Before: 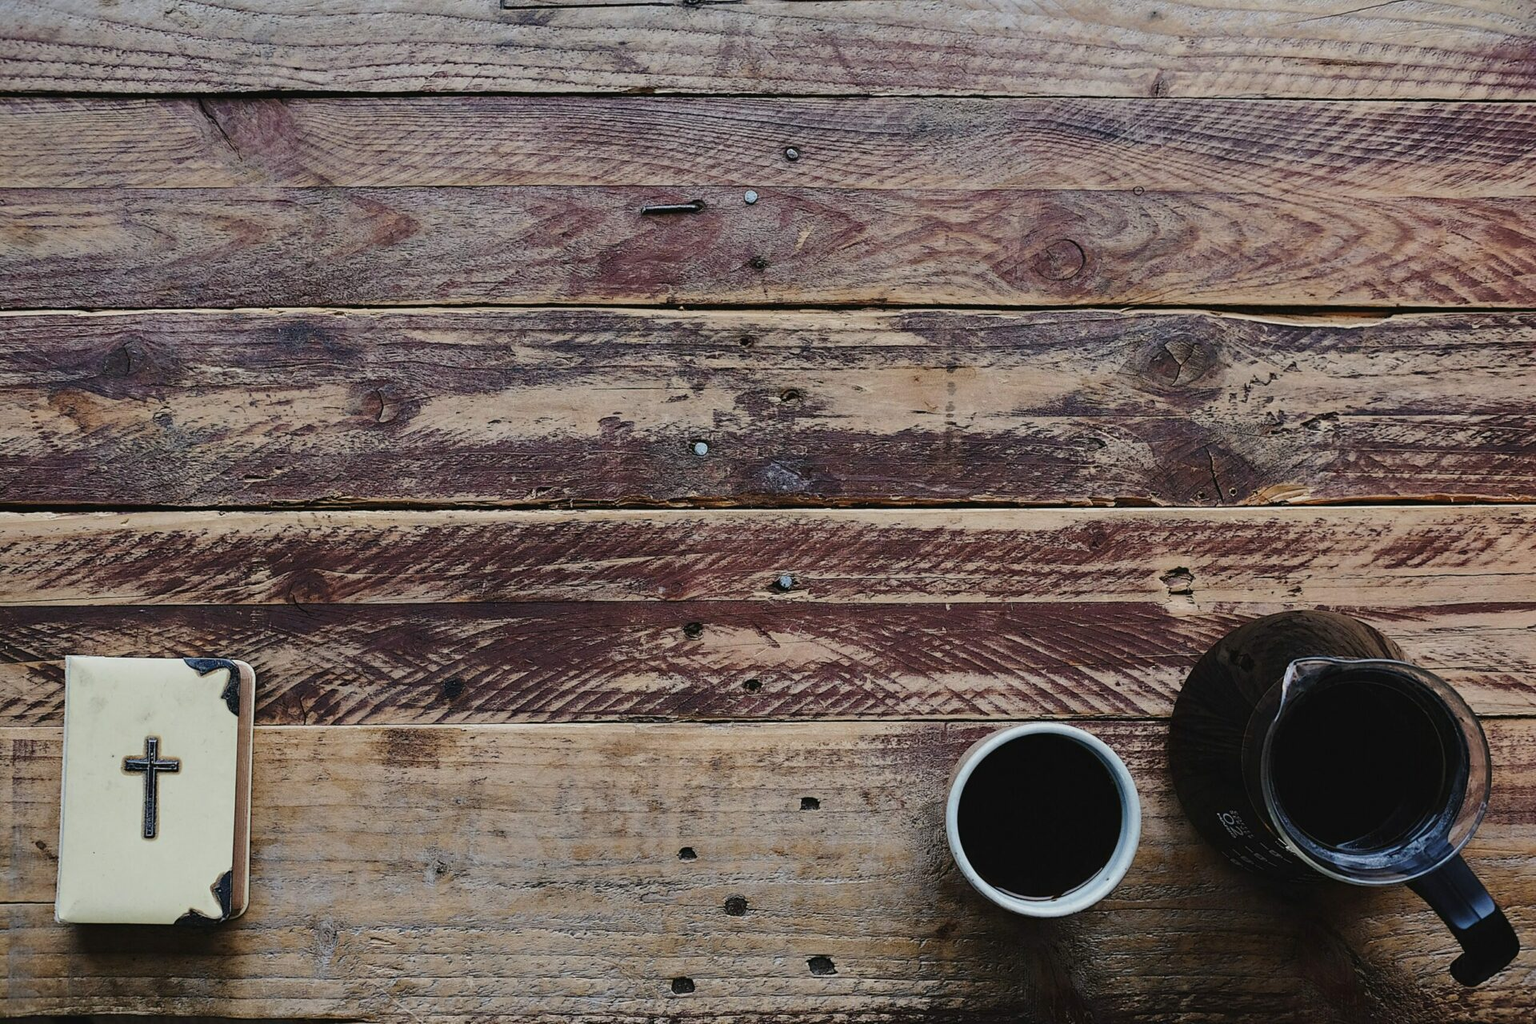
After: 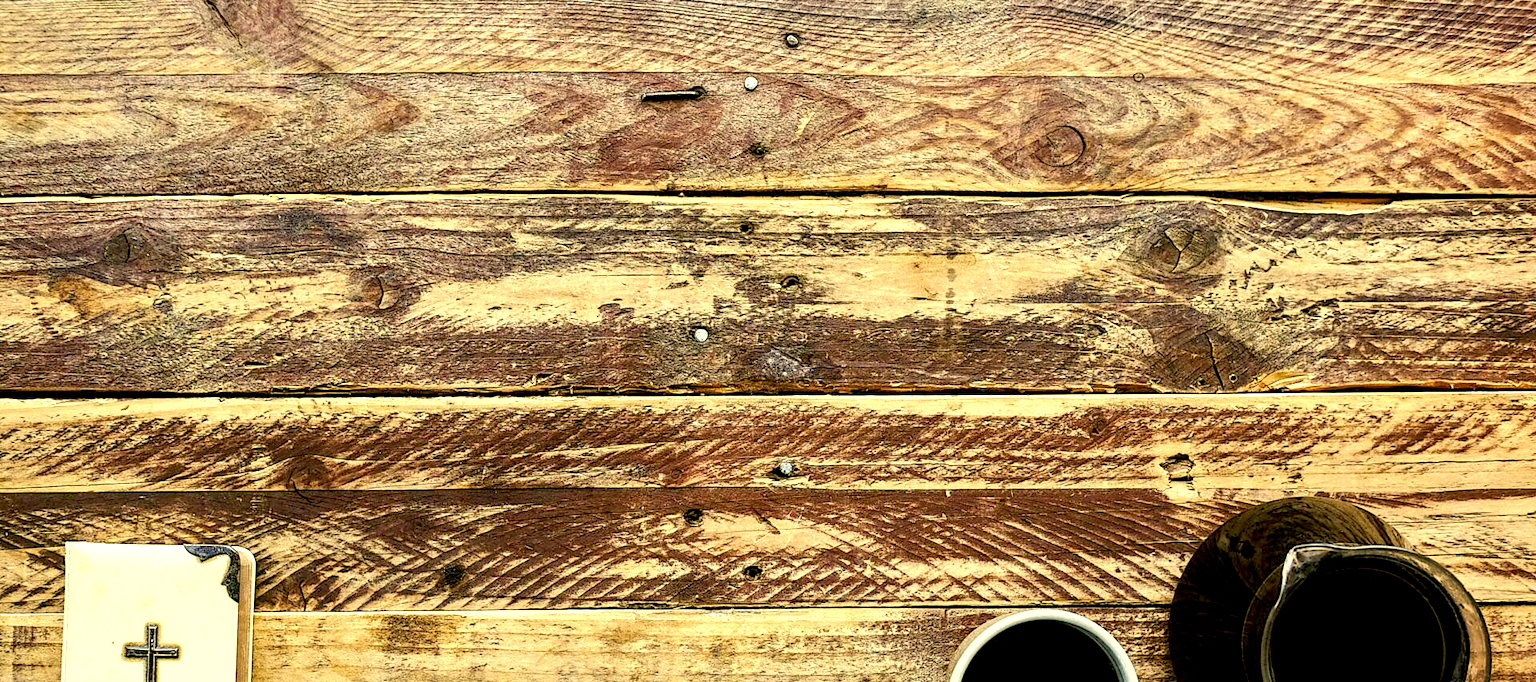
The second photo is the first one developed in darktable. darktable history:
crop: top 11.166%, bottom 22.168%
color correction: highlights a* 0.162, highlights b* 29.53, shadows a* -0.162, shadows b* 21.09
local contrast: on, module defaults
exposure: black level correction 0.009, exposure 1.425 EV, compensate highlight preservation false
